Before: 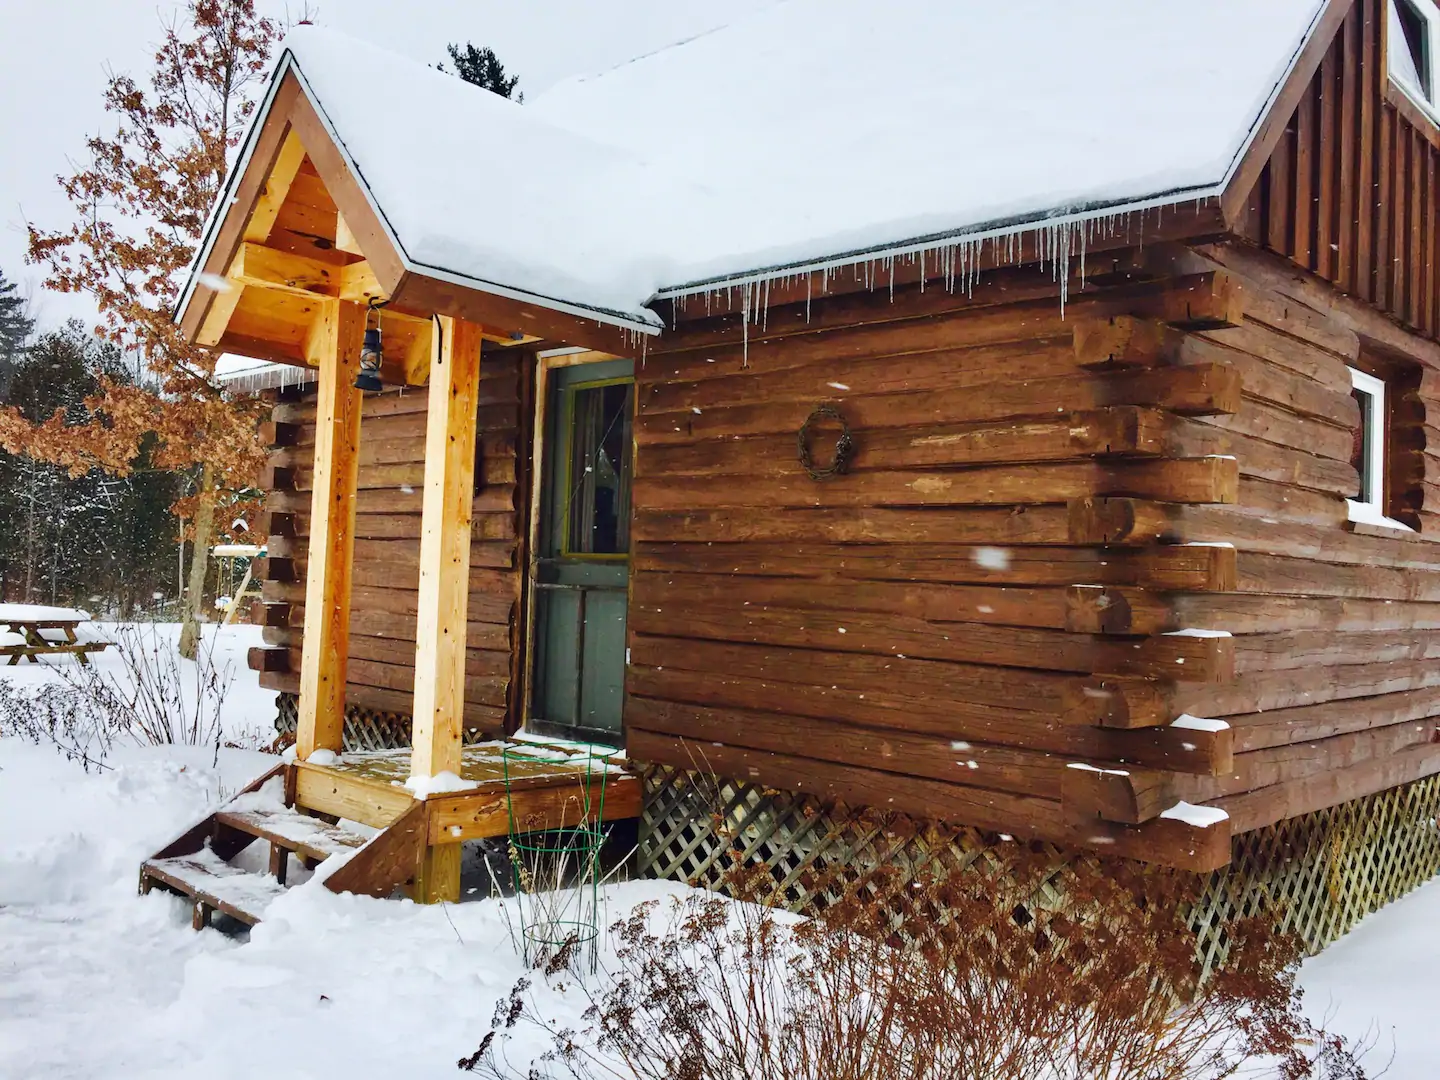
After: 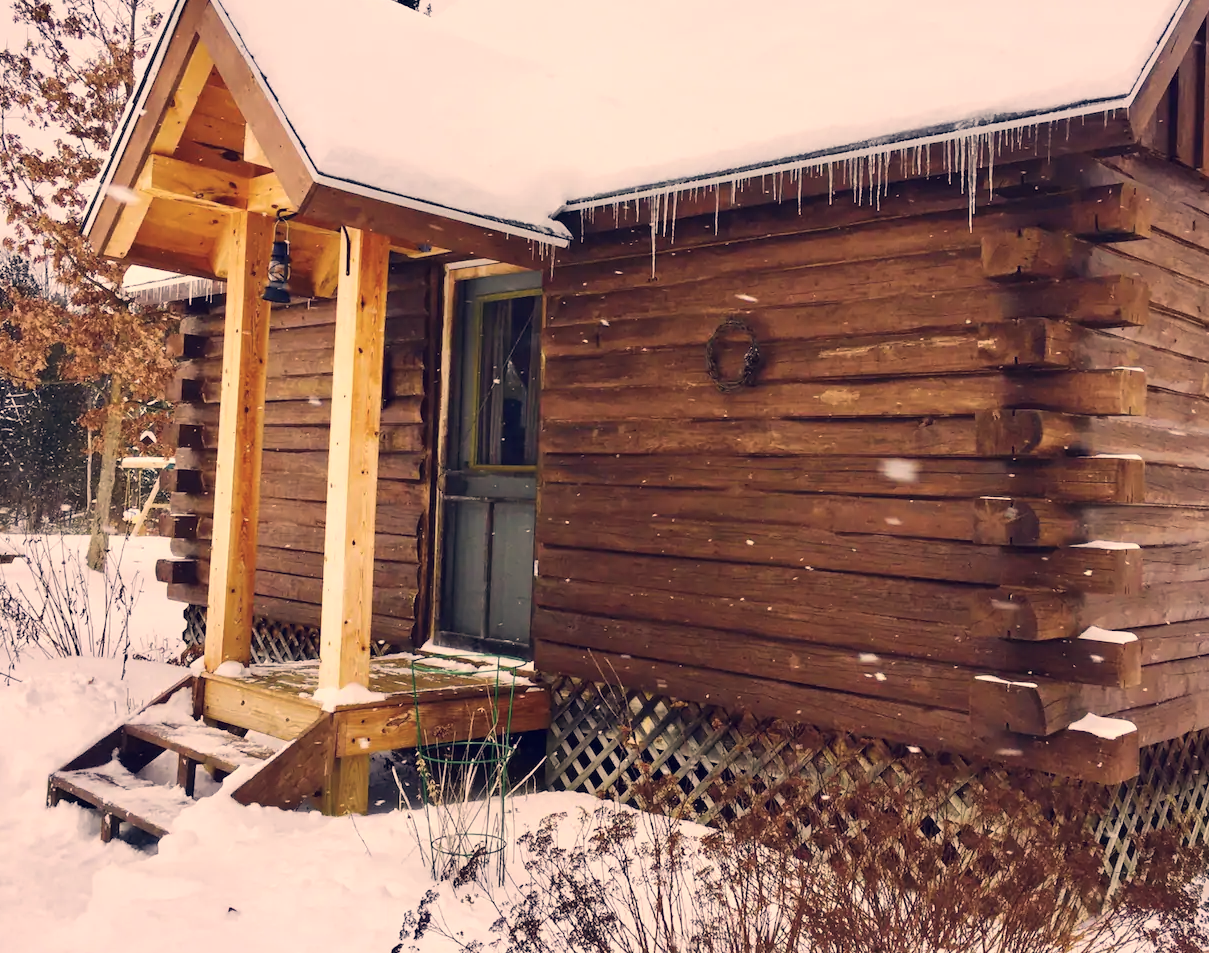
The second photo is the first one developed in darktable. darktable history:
color correction: highlights a* 19.59, highlights b* 27.49, shadows a* 3.46, shadows b* -17.28, saturation 0.73
crop: left 6.446%, top 8.188%, right 9.538%, bottom 3.548%
base curve: curves: ch0 [(0, 0) (0.472, 0.508) (1, 1)]
